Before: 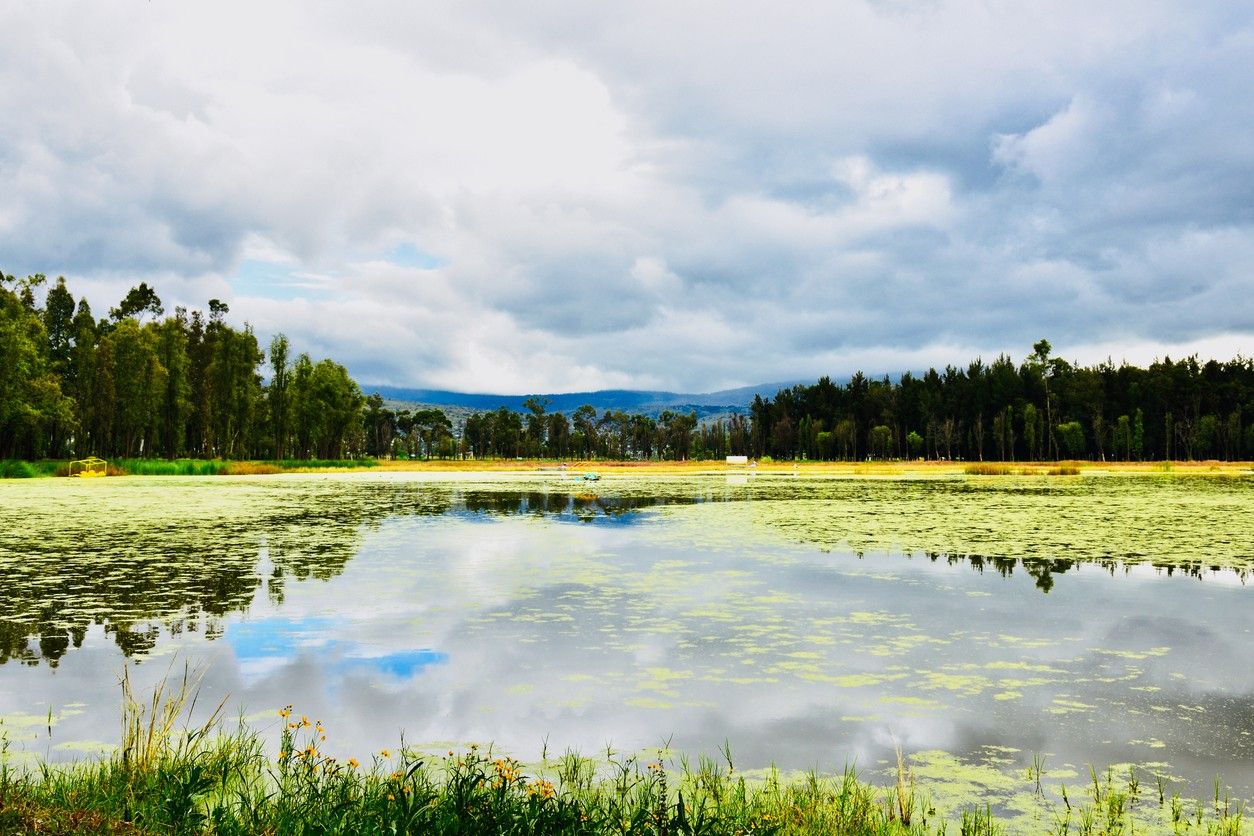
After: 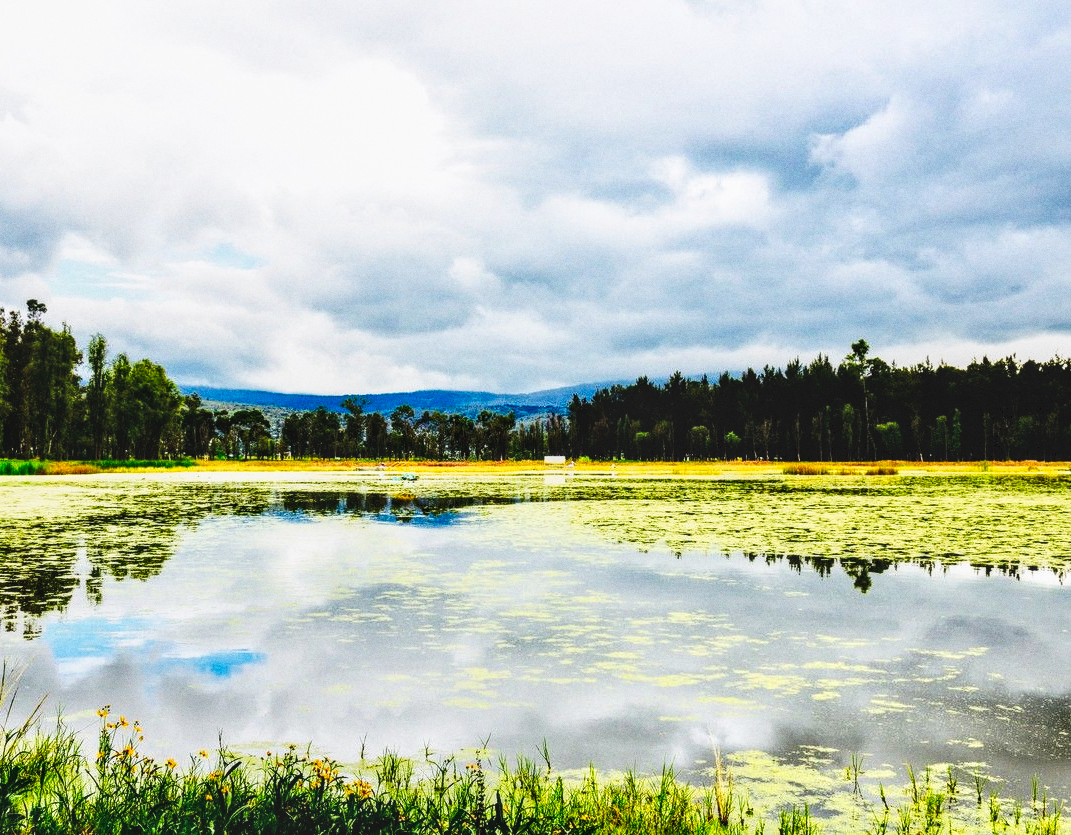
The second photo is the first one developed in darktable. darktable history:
local contrast: detail 130%
grain: coarseness 0.09 ISO
crop and rotate: left 14.584%
tone curve: curves: ch0 [(0, 0) (0.003, 0.047) (0.011, 0.047) (0.025, 0.049) (0.044, 0.051) (0.069, 0.055) (0.1, 0.066) (0.136, 0.089) (0.177, 0.12) (0.224, 0.155) (0.277, 0.205) (0.335, 0.281) (0.399, 0.37) (0.468, 0.47) (0.543, 0.574) (0.623, 0.687) (0.709, 0.801) (0.801, 0.89) (0.898, 0.963) (1, 1)], preserve colors none
